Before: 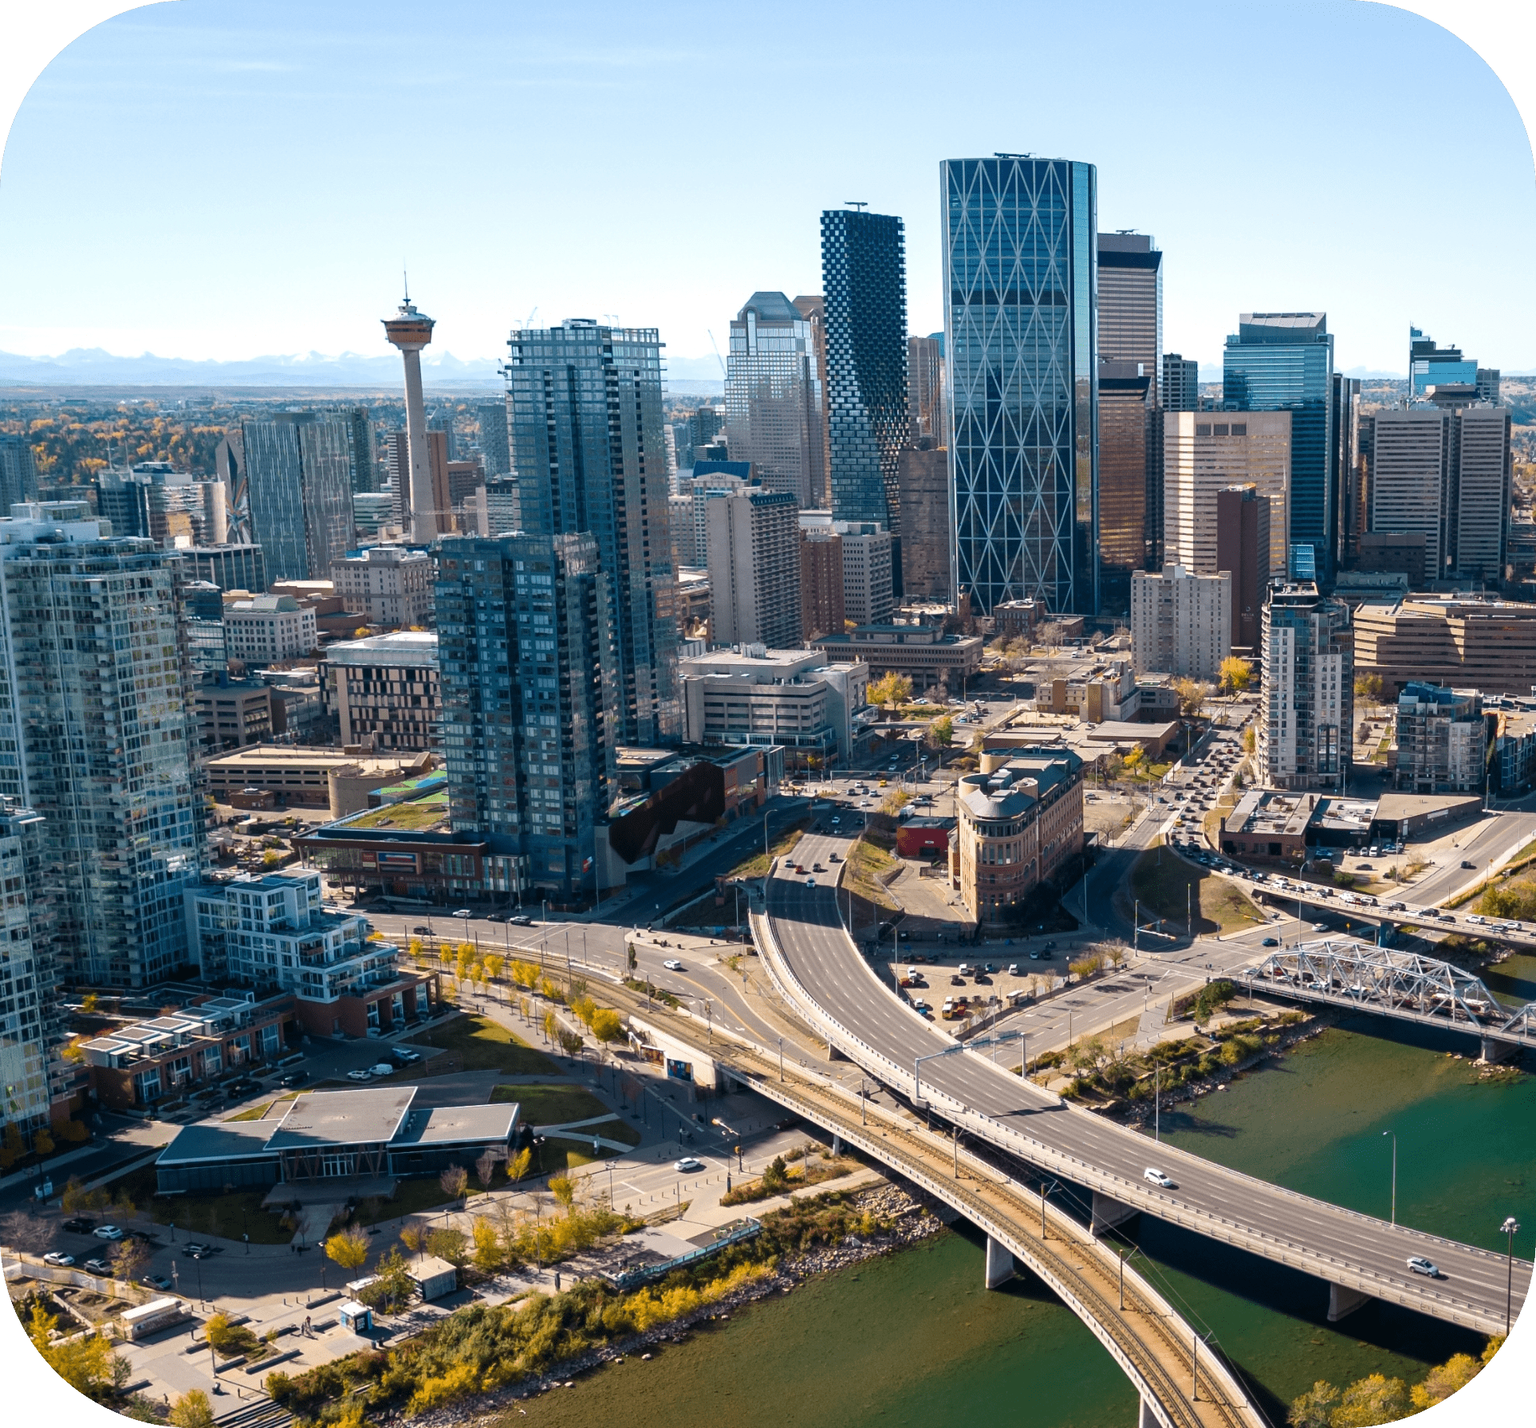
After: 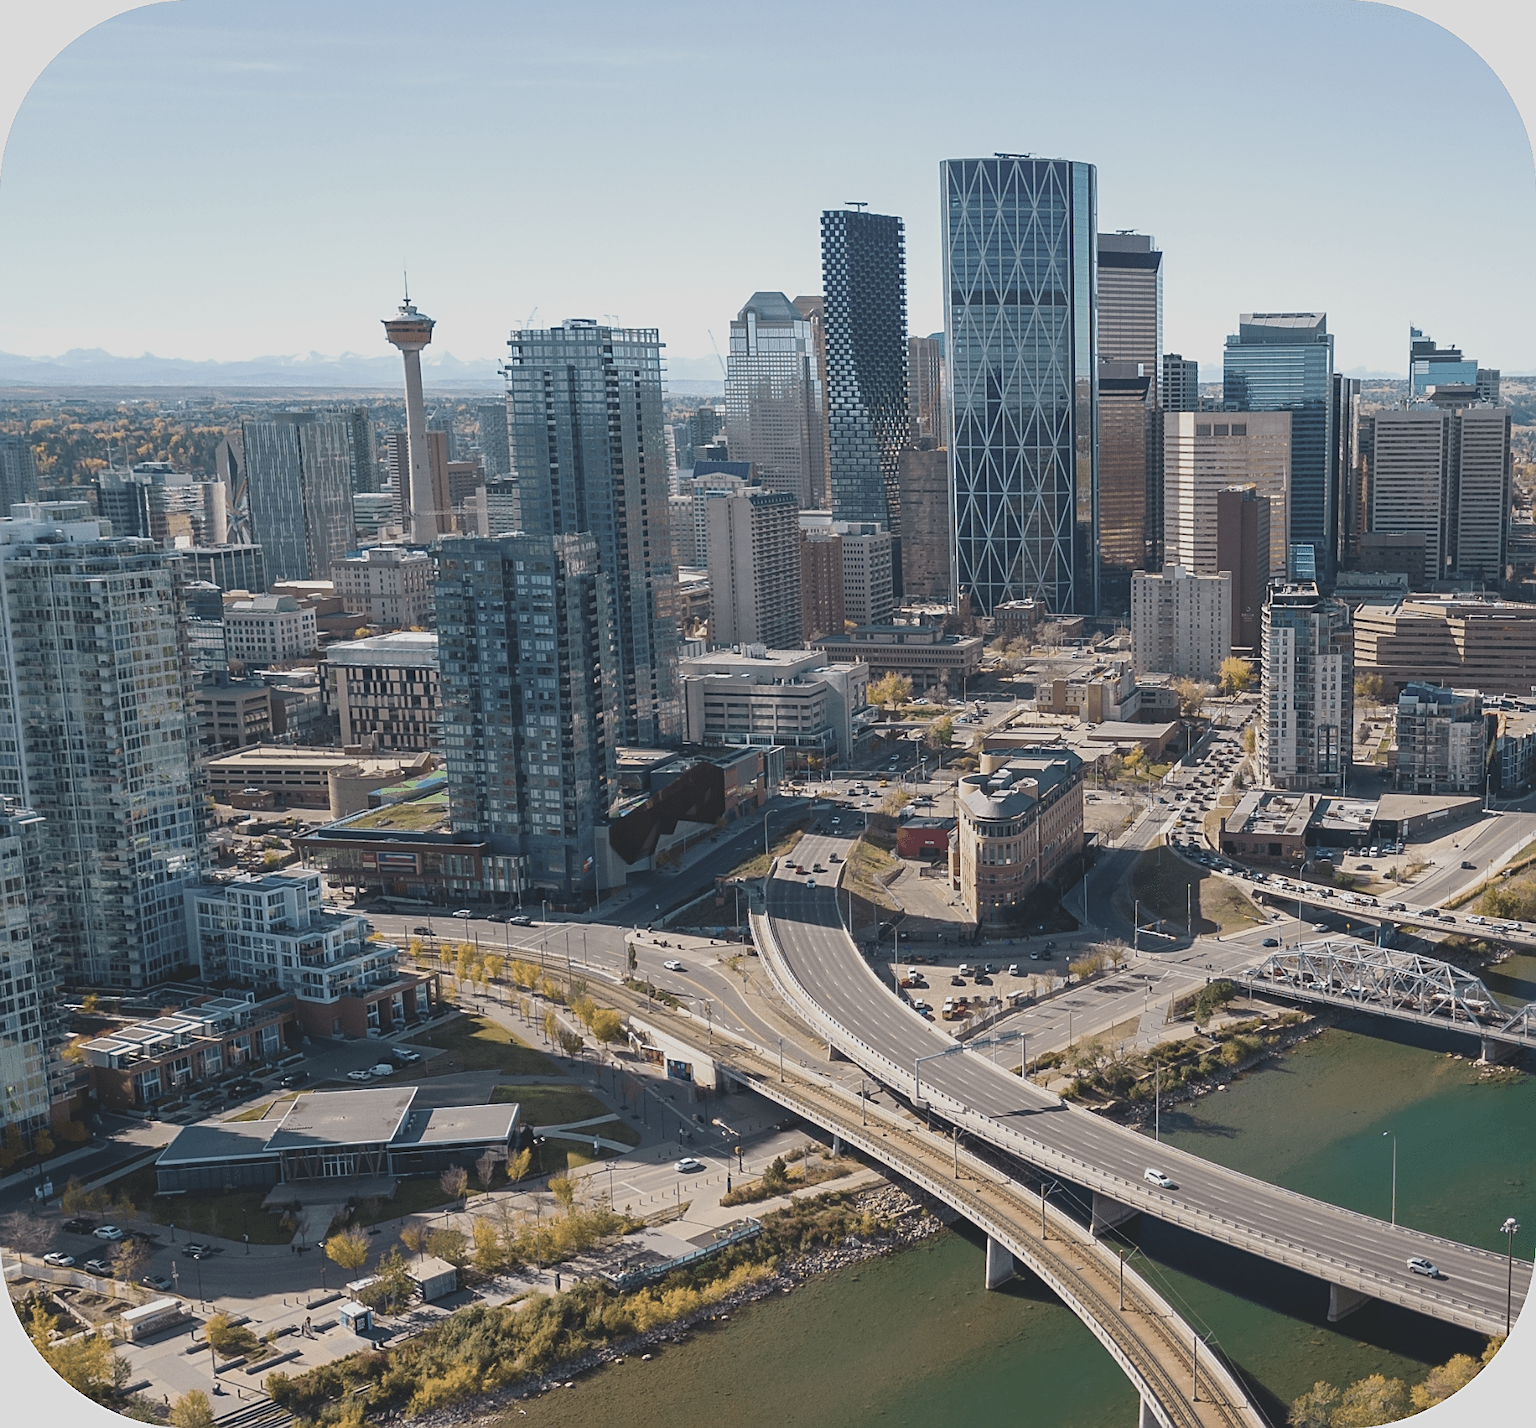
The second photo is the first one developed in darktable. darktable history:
sharpen: on, module defaults
contrast brightness saturation: contrast -0.26, saturation -0.43
